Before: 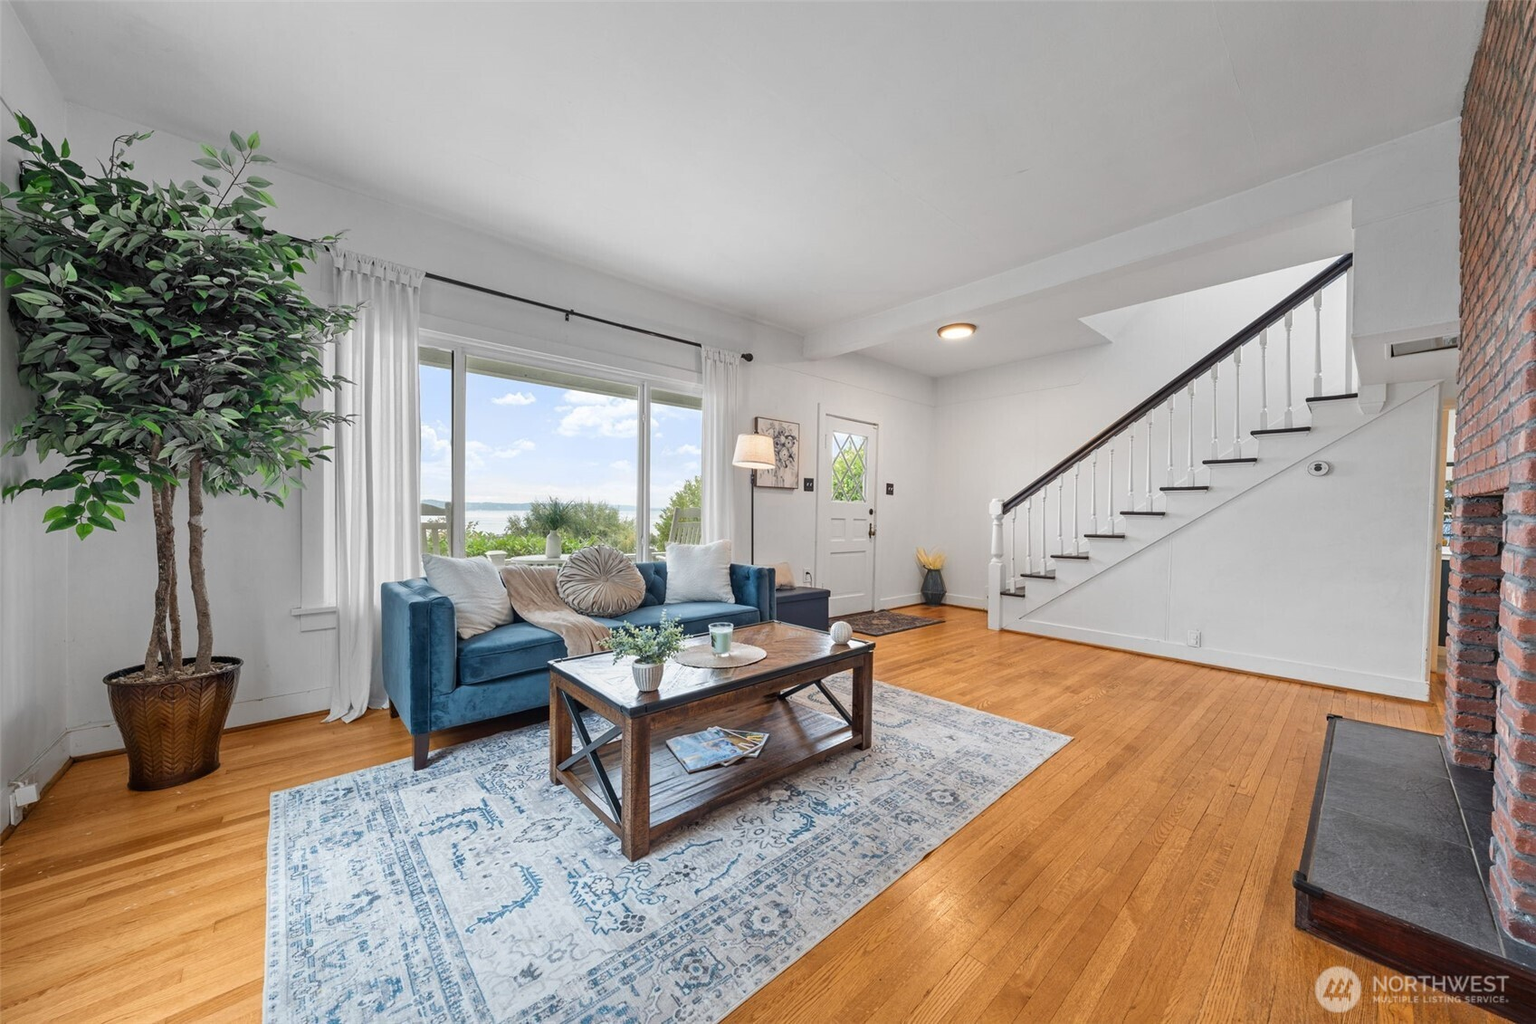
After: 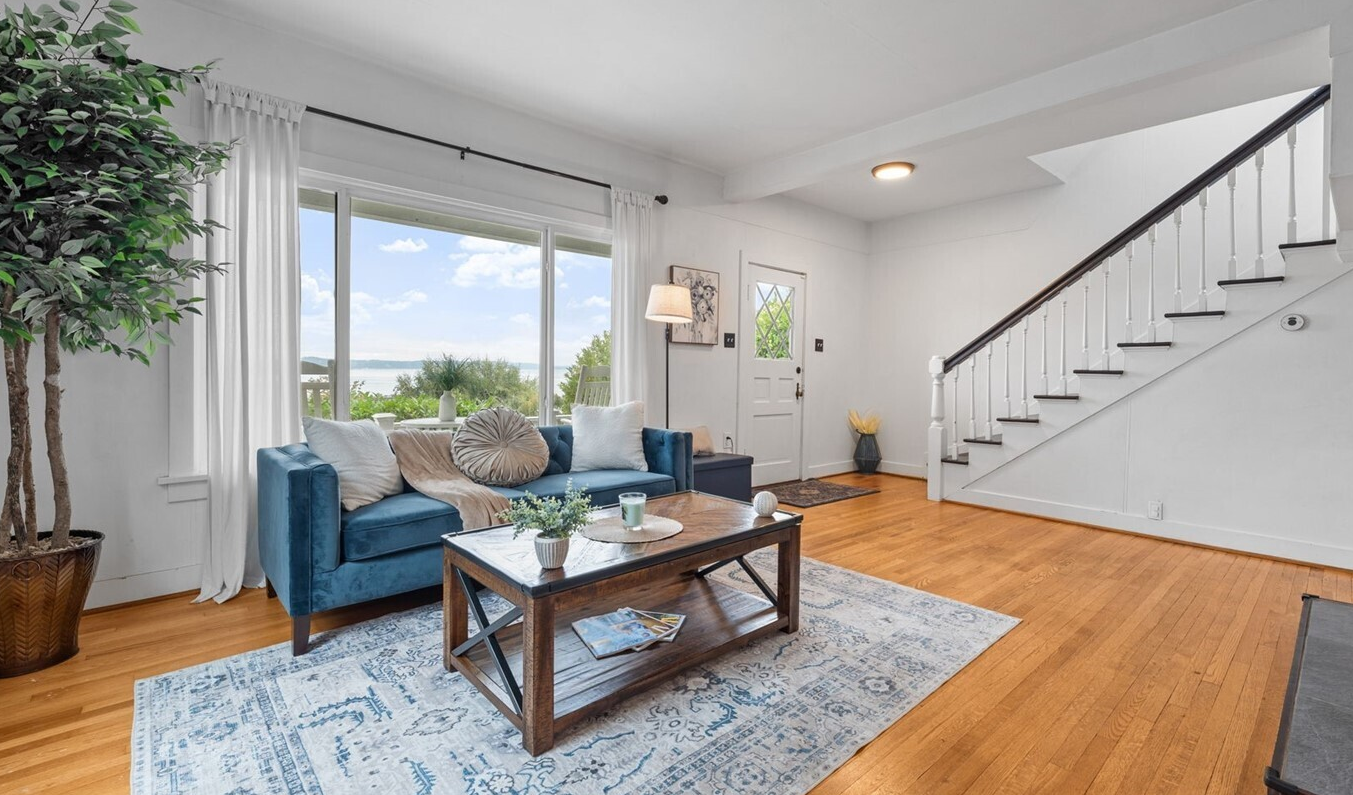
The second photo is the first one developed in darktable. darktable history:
crop: left 9.688%, top 17.297%, right 10.536%, bottom 12.363%
